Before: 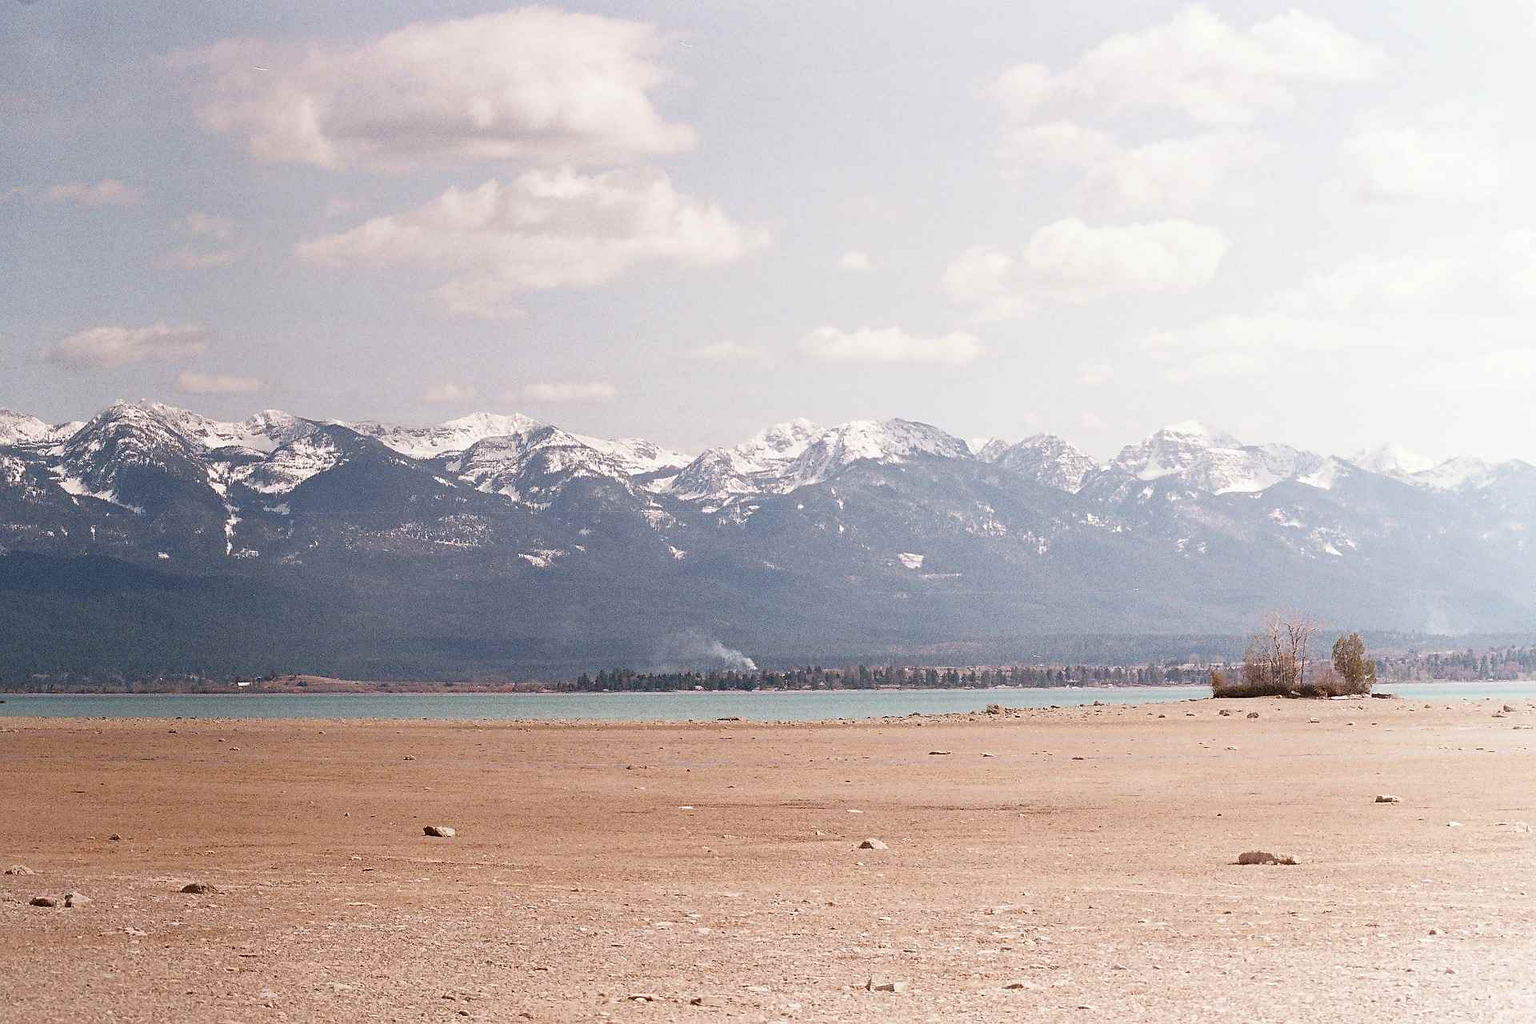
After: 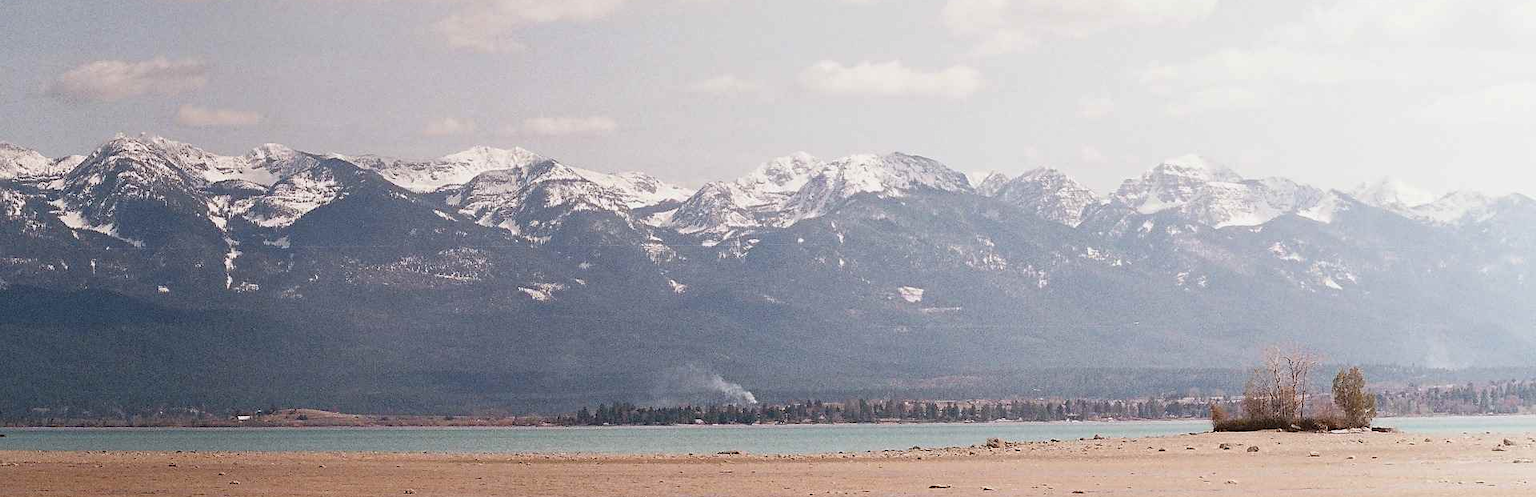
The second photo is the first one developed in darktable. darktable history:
exposure: black level correction 0.001, exposure -0.124 EV, compensate exposure bias true, compensate highlight preservation false
crop and rotate: top 26.039%, bottom 25.363%
